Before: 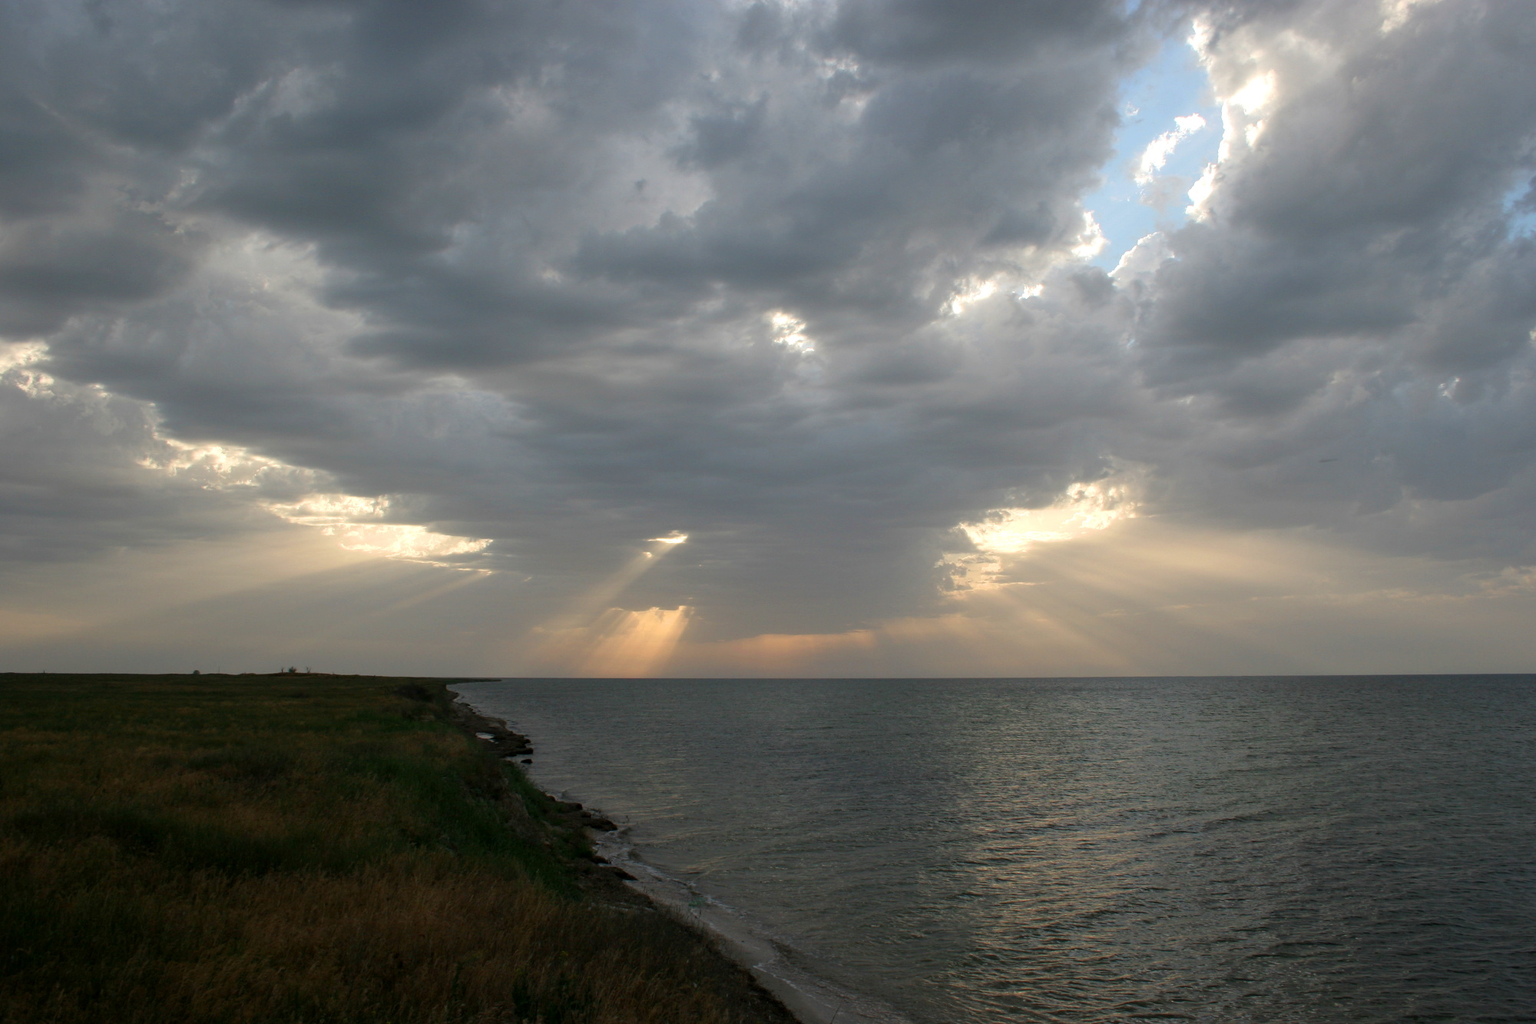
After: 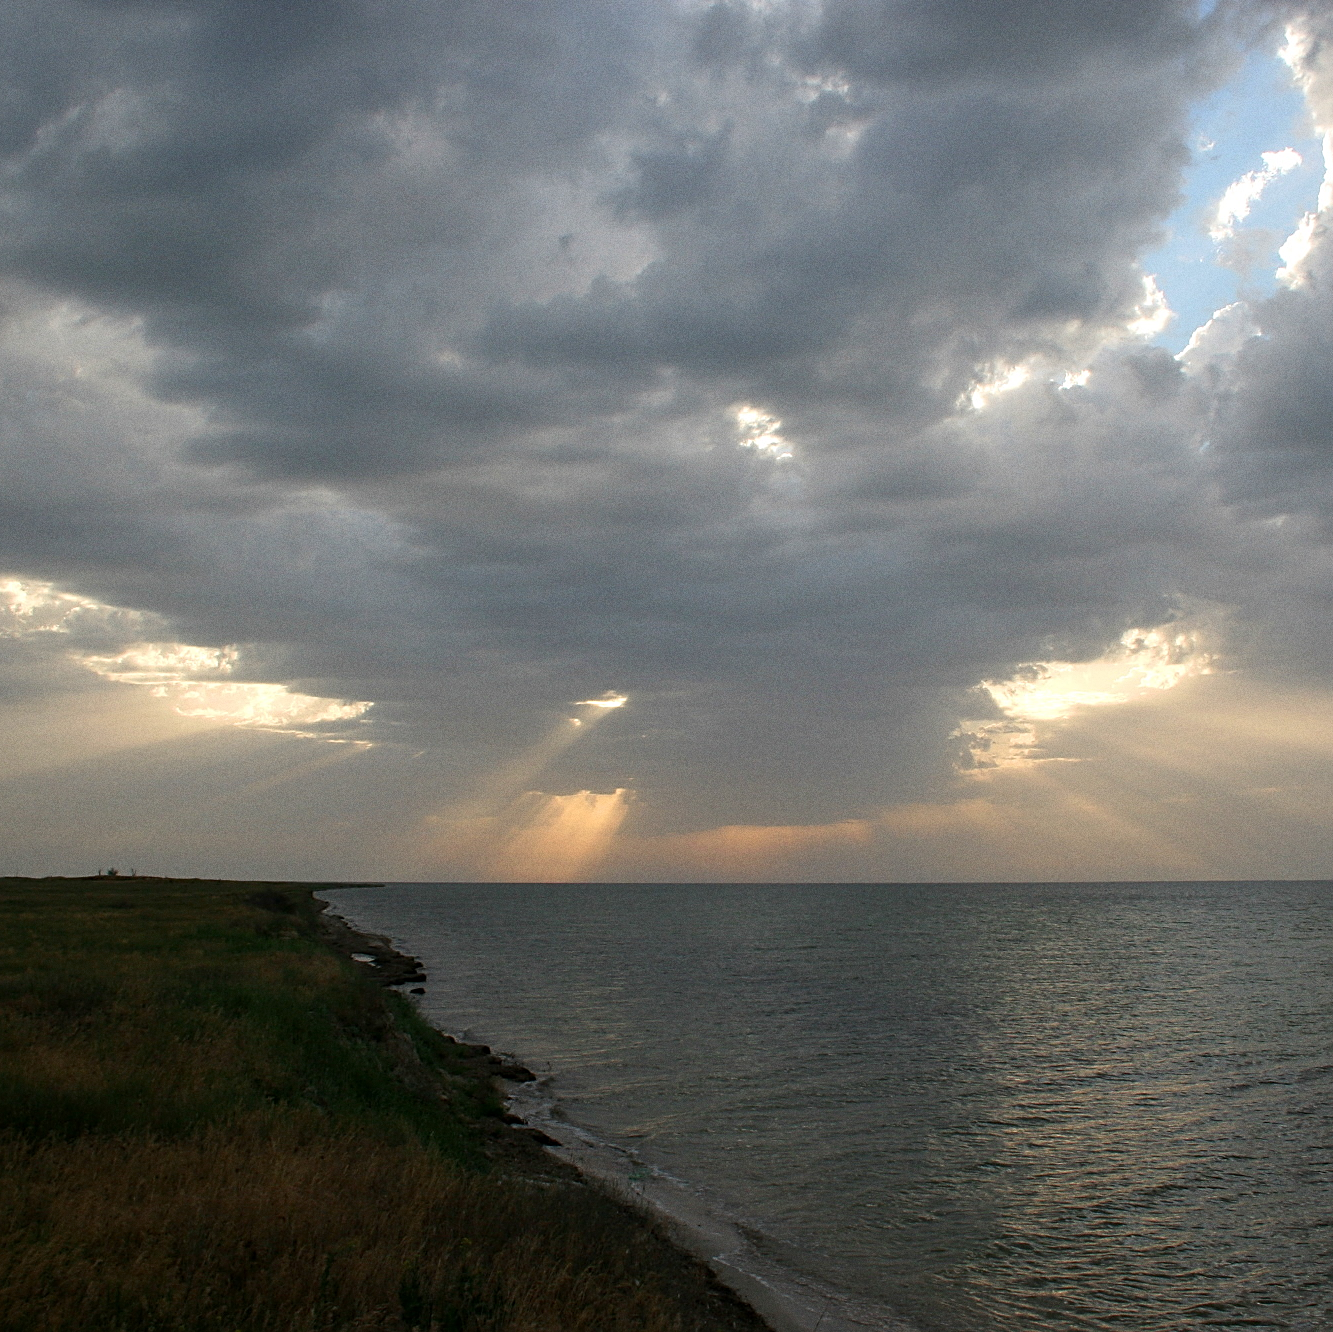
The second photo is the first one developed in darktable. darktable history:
grain: coarseness 0.09 ISO
sharpen: on, module defaults
crop and rotate: left 13.409%, right 19.924%
